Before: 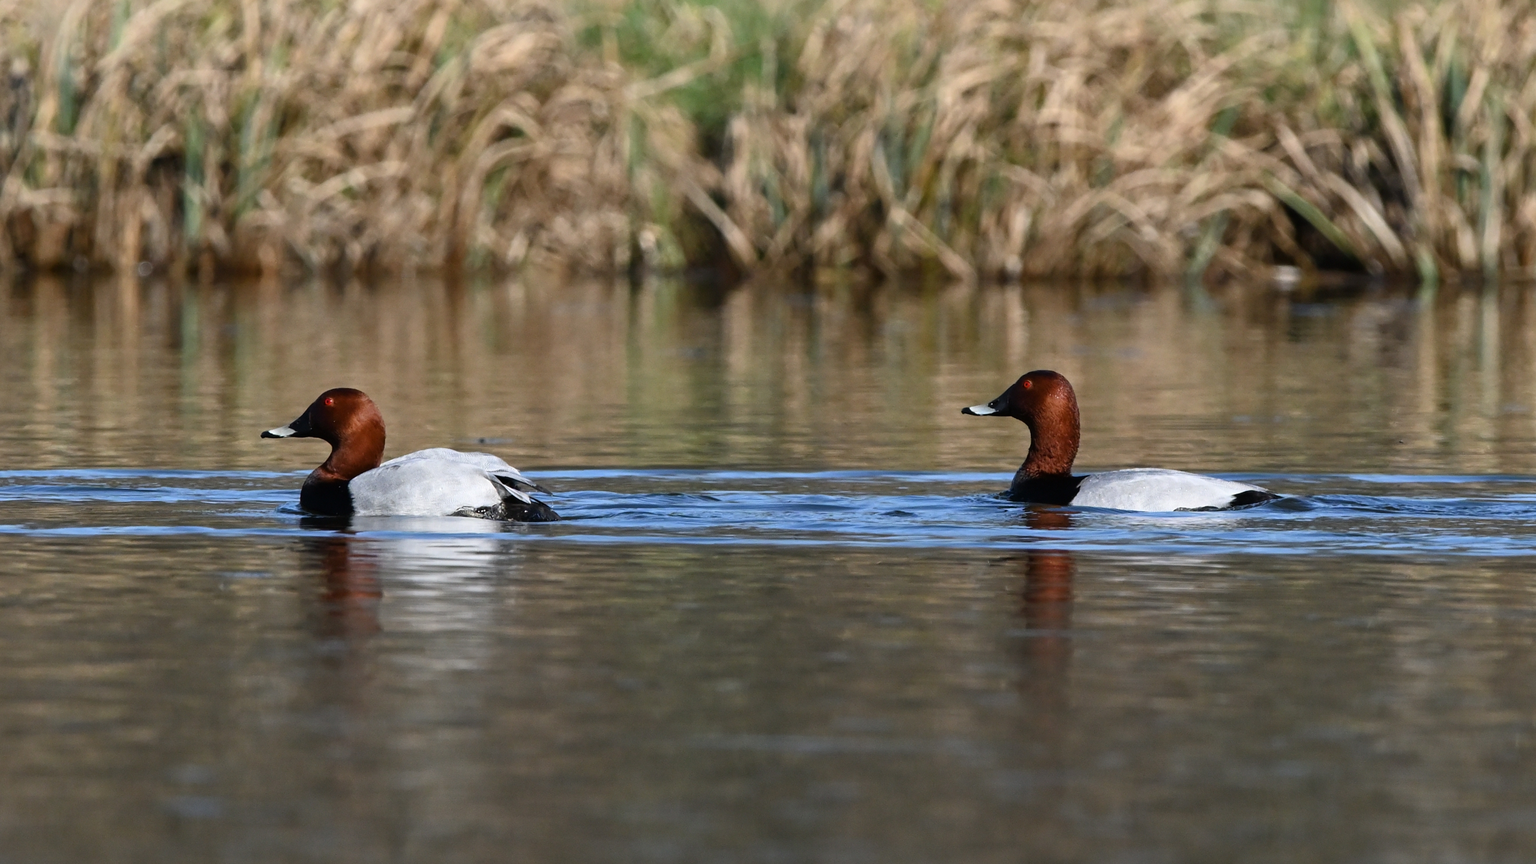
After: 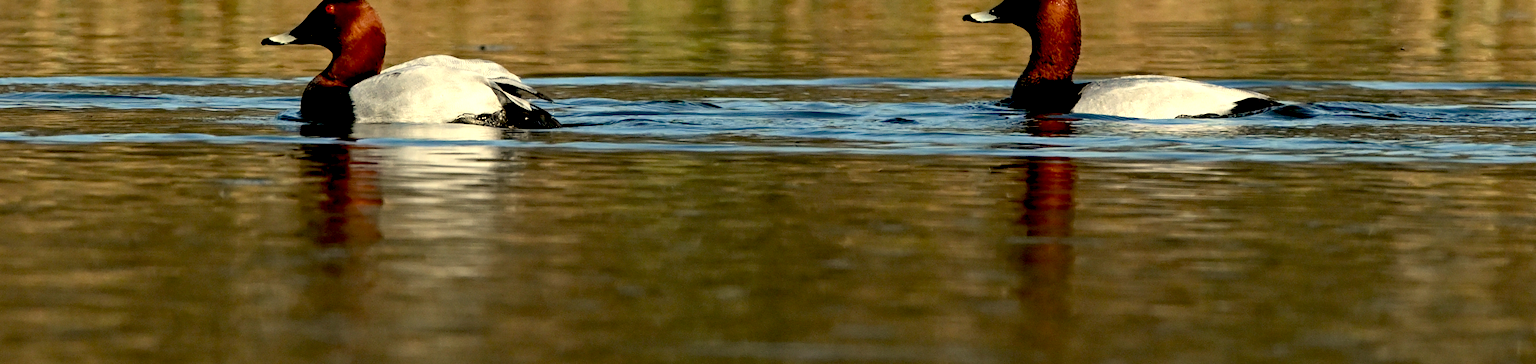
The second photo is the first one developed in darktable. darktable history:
white balance: red 1.08, blue 0.791
crop: top 45.551%, bottom 12.262%
exposure: black level correction 0.025, exposure 0.182 EV, compensate highlight preservation false
haze removal: compatibility mode true, adaptive false
